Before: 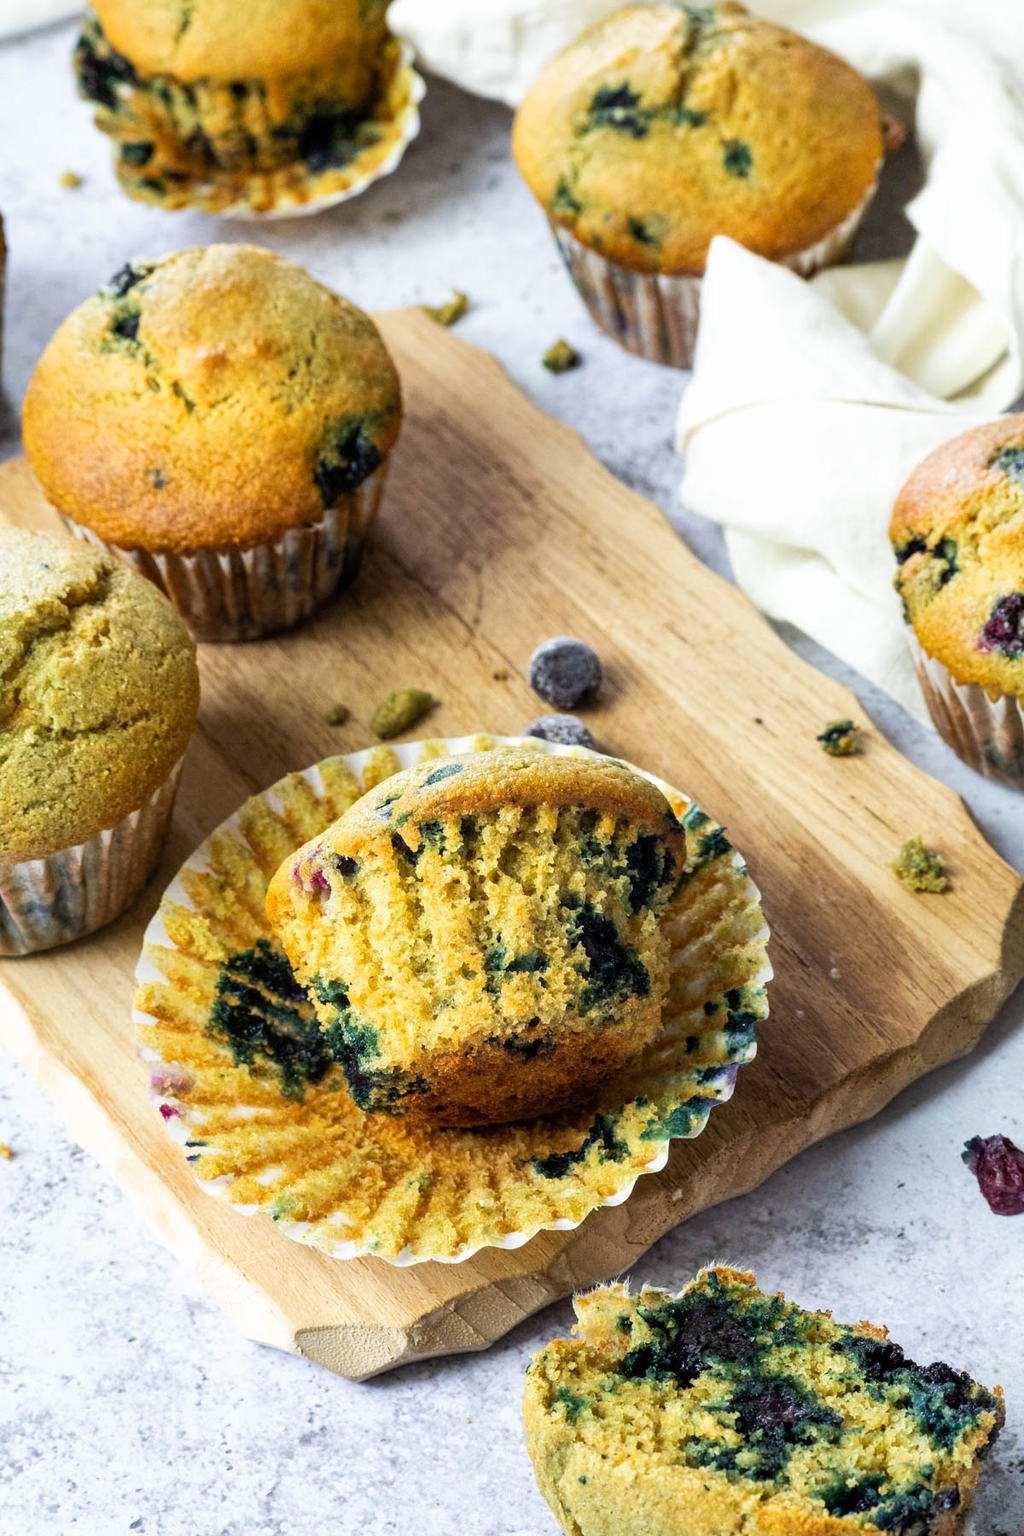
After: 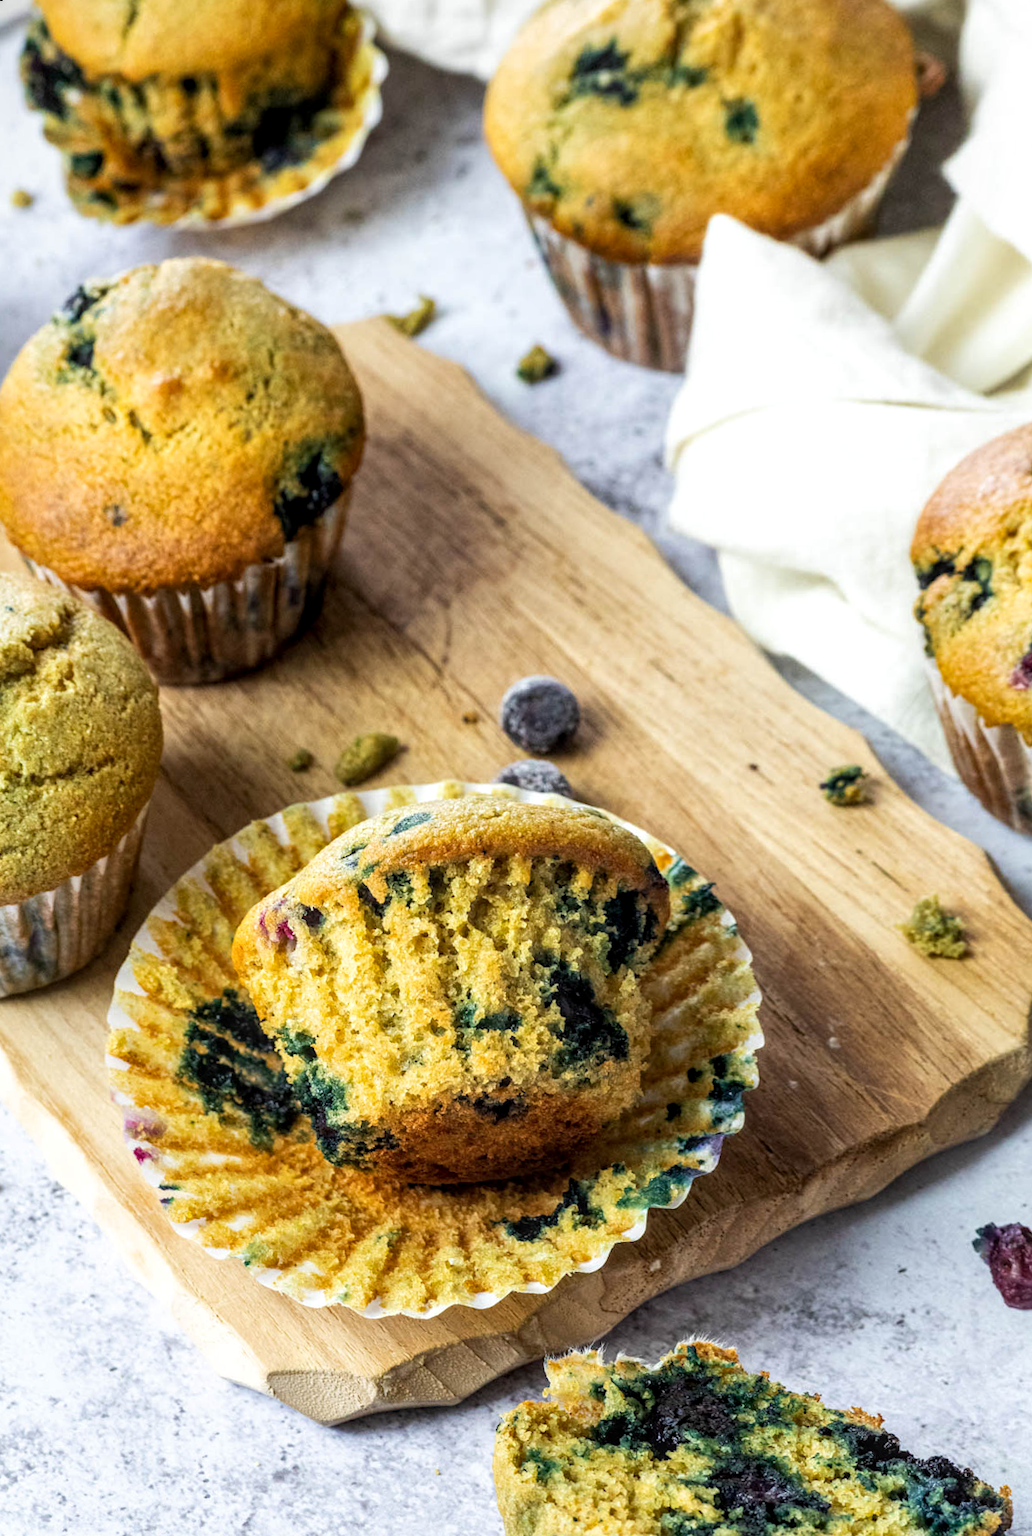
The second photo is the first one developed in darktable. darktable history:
local contrast: on, module defaults
rotate and perspective: rotation 0.062°, lens shift (vertical) 0.115, lens shift (horizontal) -0.133, crop left 0.047, crop right 0.94, crop top 0.061, crop bottom 0.94
